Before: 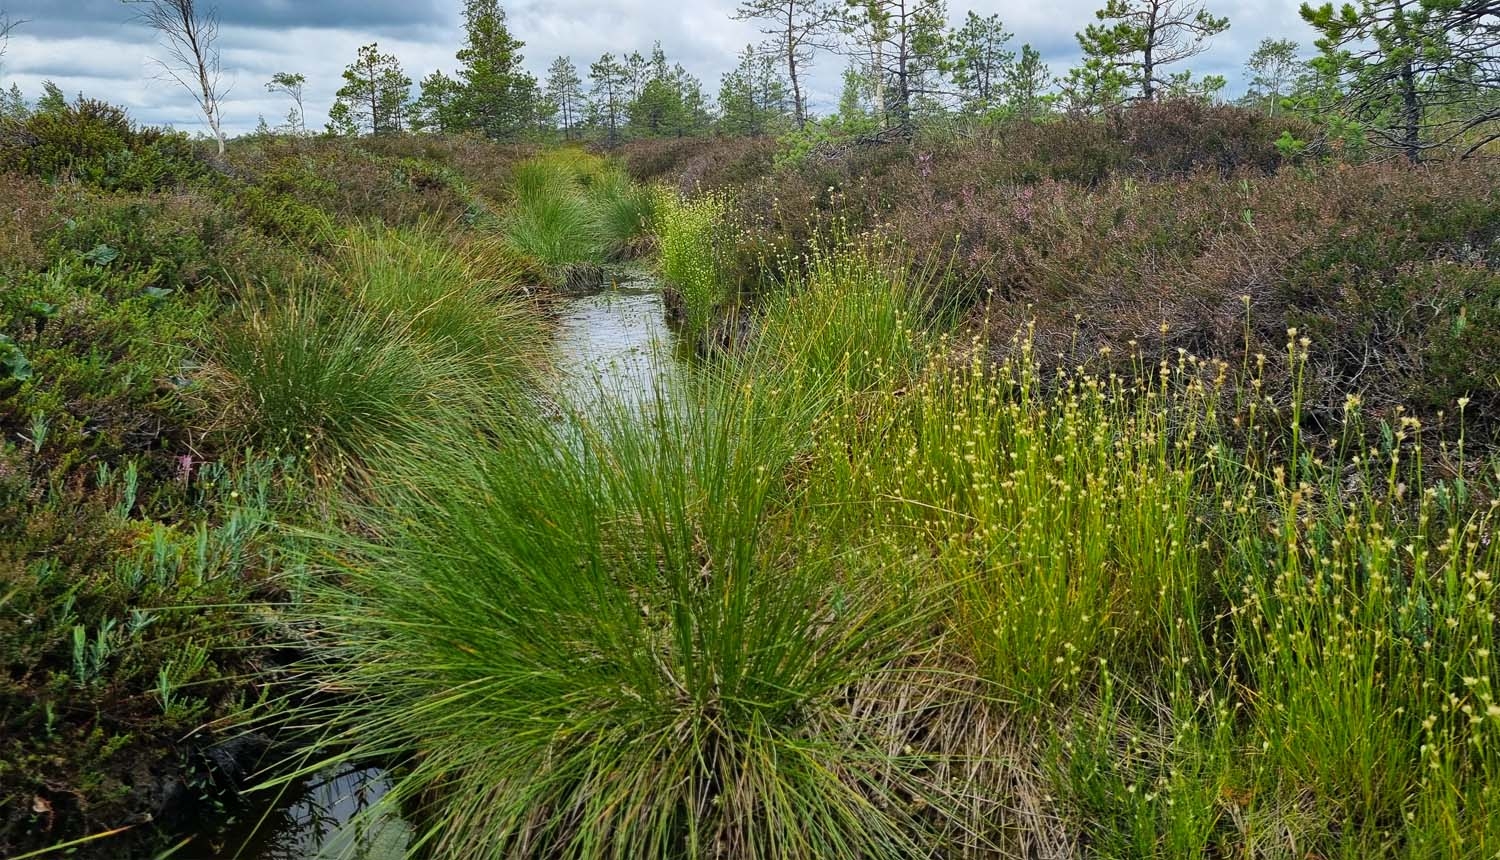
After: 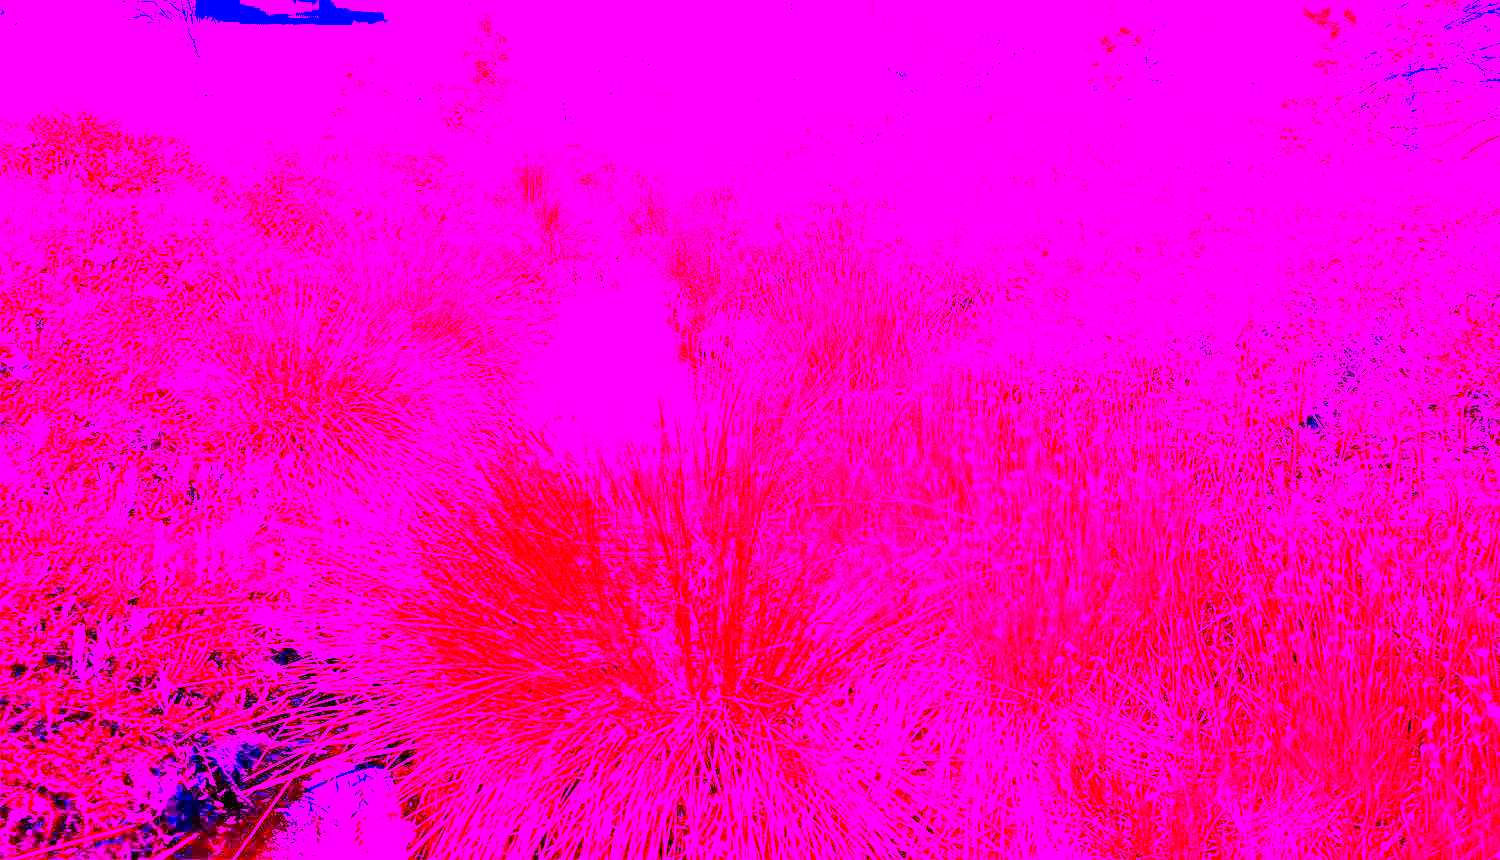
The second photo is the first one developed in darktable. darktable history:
color correction: saturation 3
white balance: red 8, blue 8
